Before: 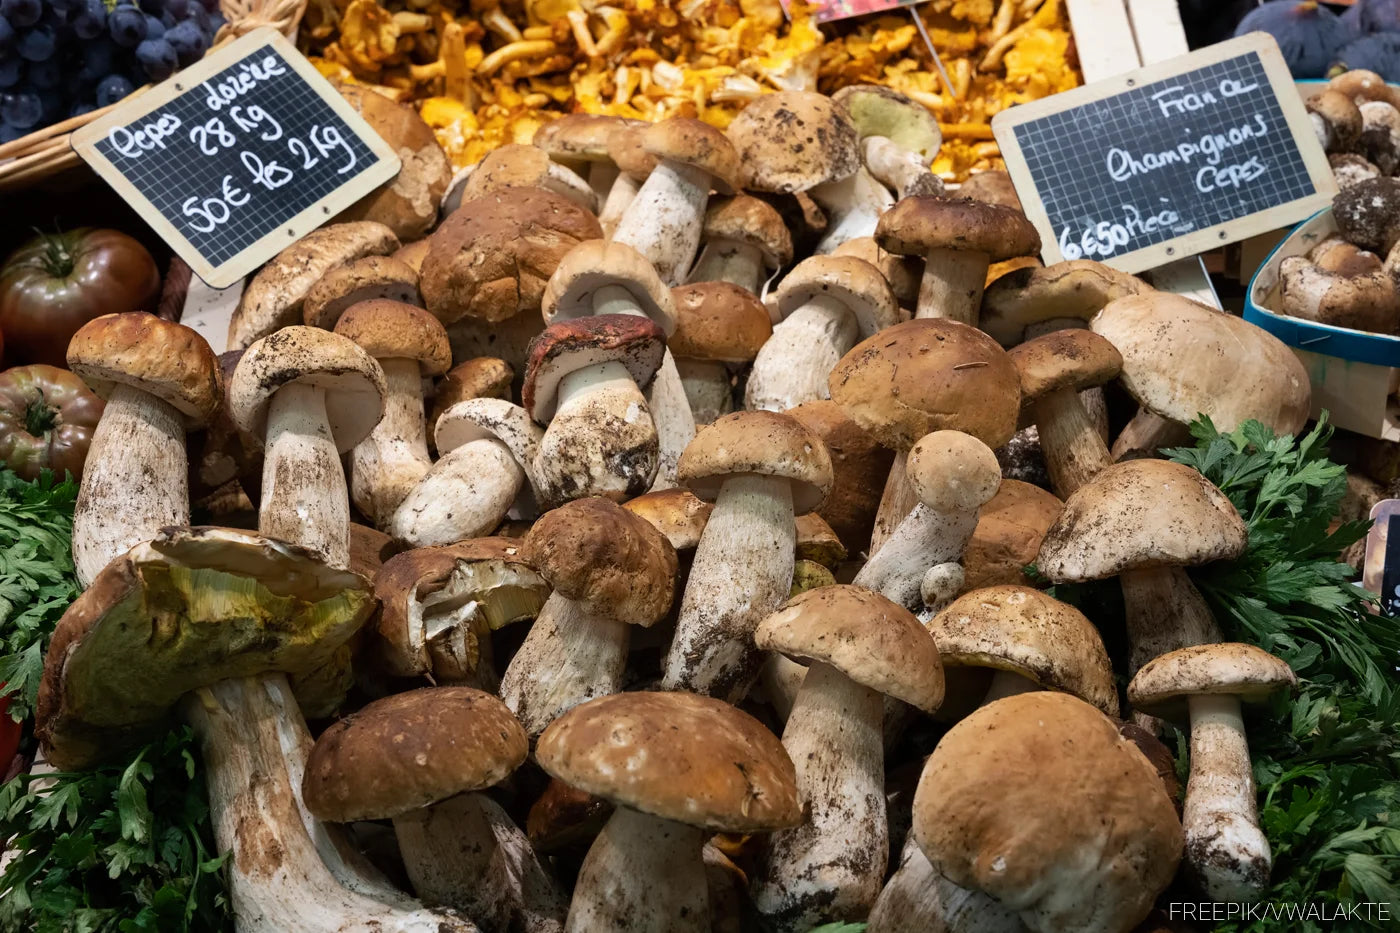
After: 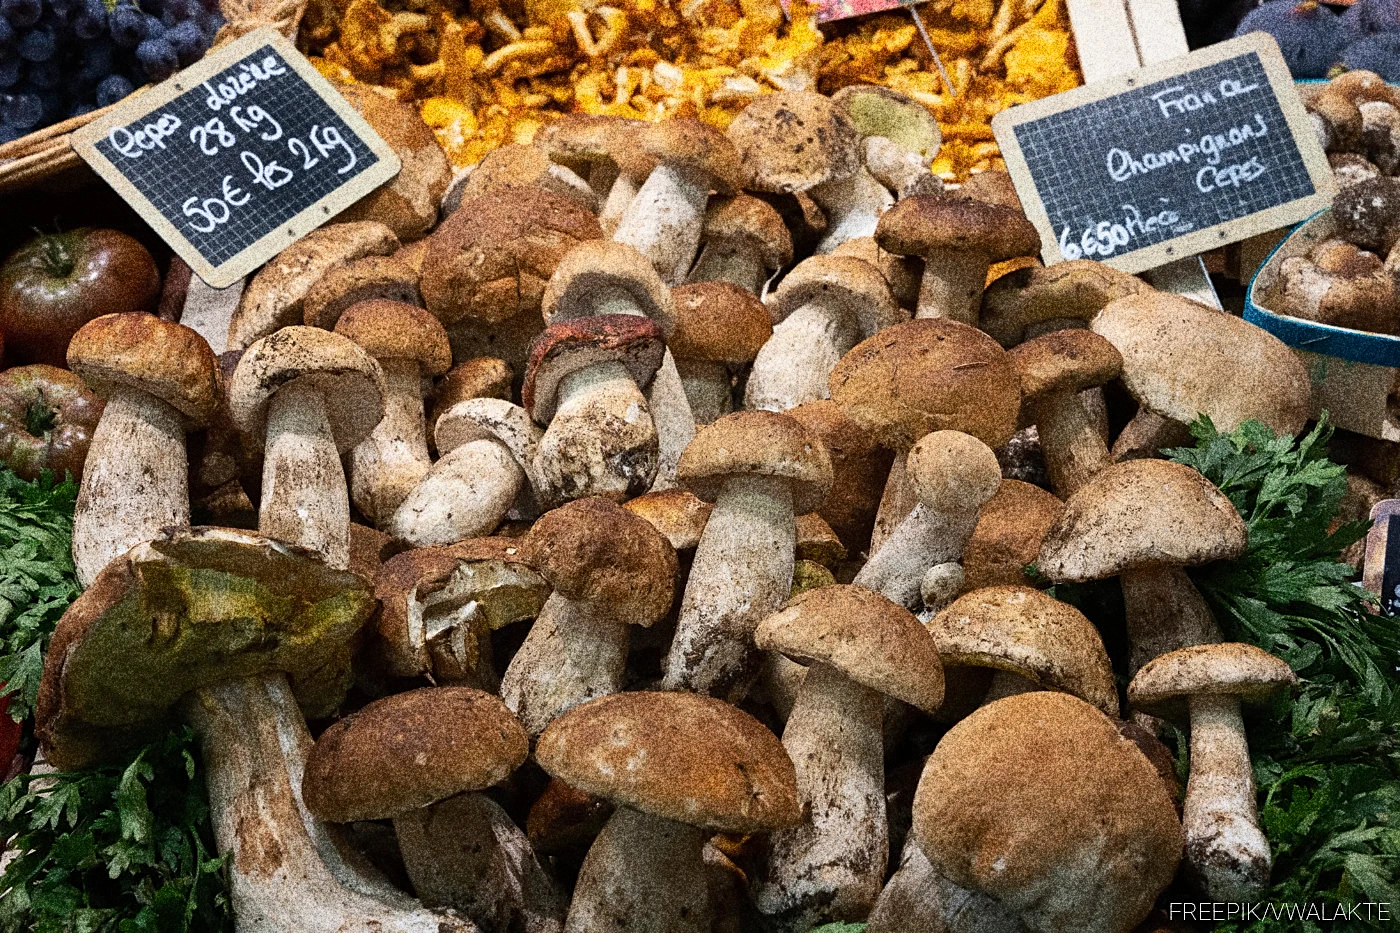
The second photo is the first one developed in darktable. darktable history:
sharpen: amount 0.2
grain: coarseness 30.02 ISO, strength 100%
